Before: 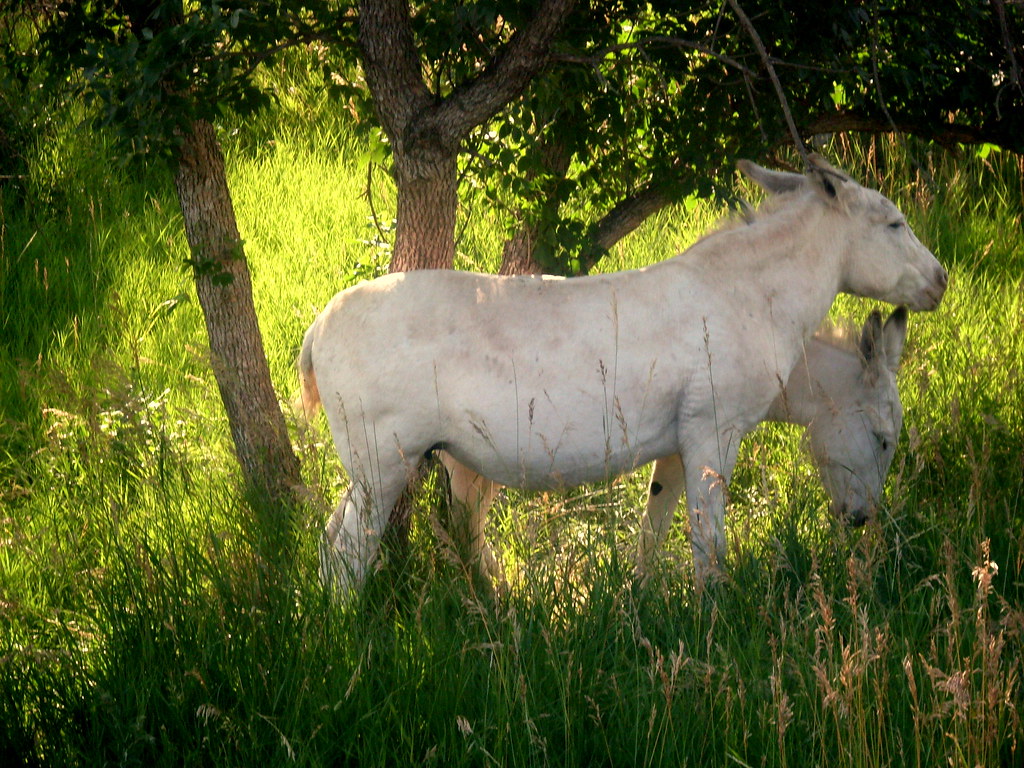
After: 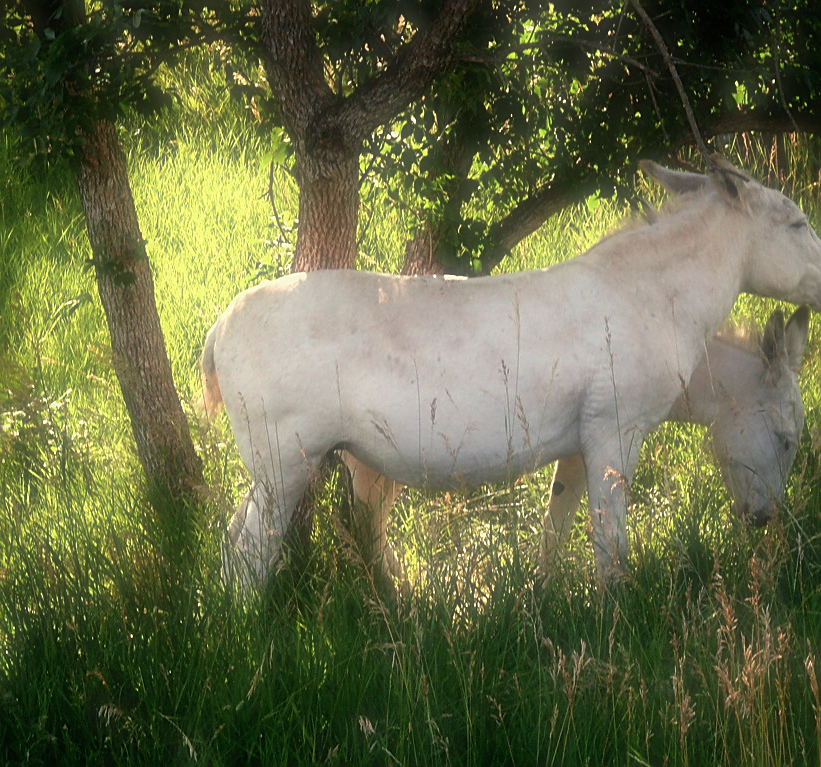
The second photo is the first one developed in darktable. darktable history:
crop and rotate: left 9.597%, right 10.195%
soften: size 60.24%, saturation 65.46%, brightness 0.506 EV, mix 25.7%
sharpen: on, module defaults
